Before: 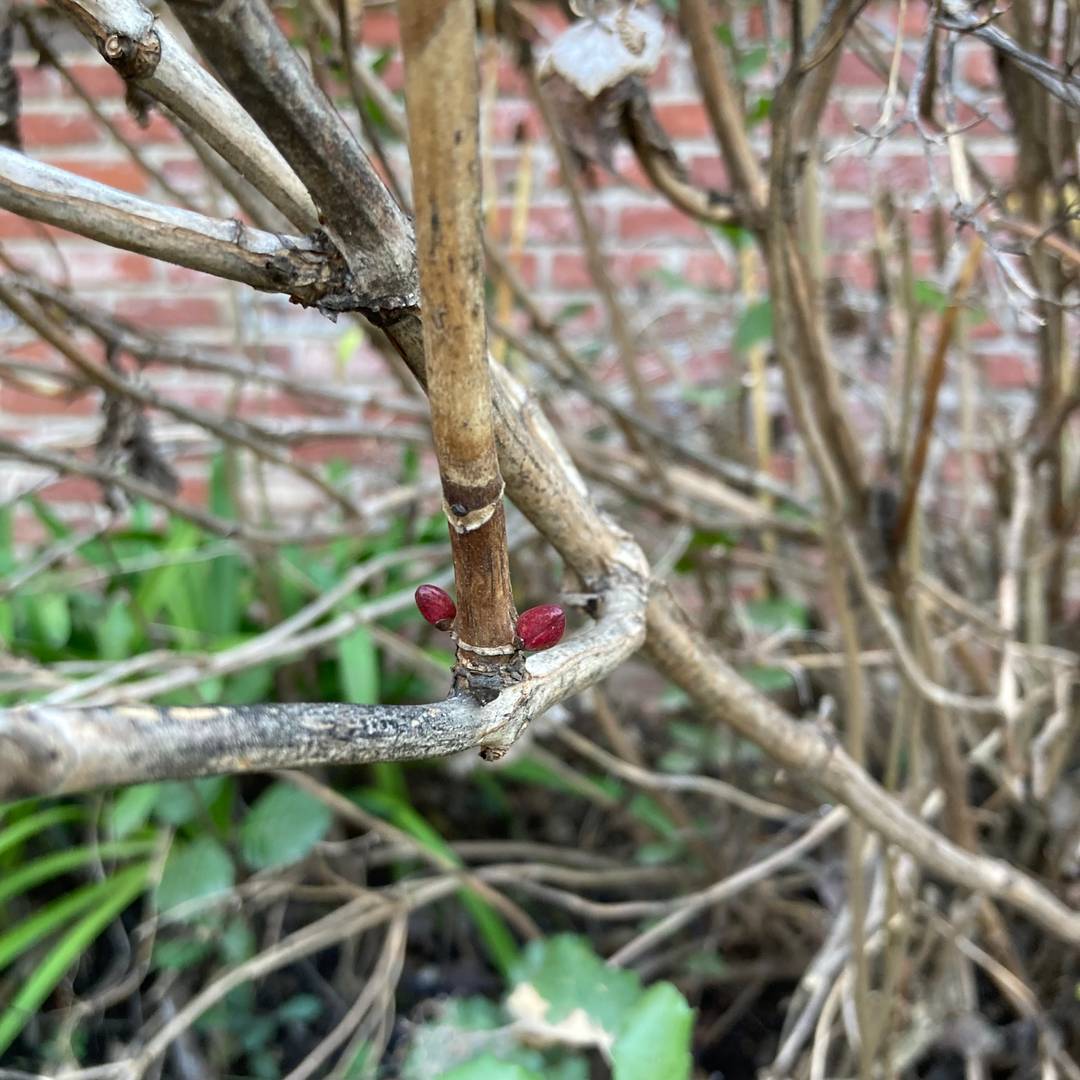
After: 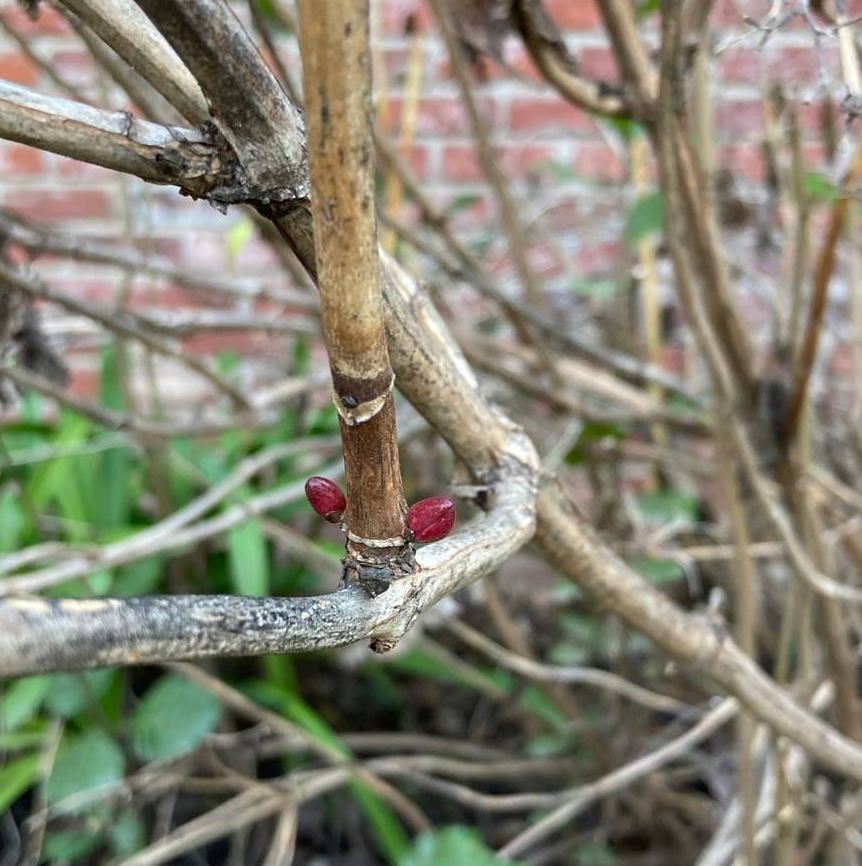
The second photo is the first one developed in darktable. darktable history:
crop and rotate: left 10.221%, top 10.029%, right 9.91%, bottom 9.702%
tone equalizer: edges refinement/feathering 500, mask exposure compensation -1.57 EV, preserve details no
